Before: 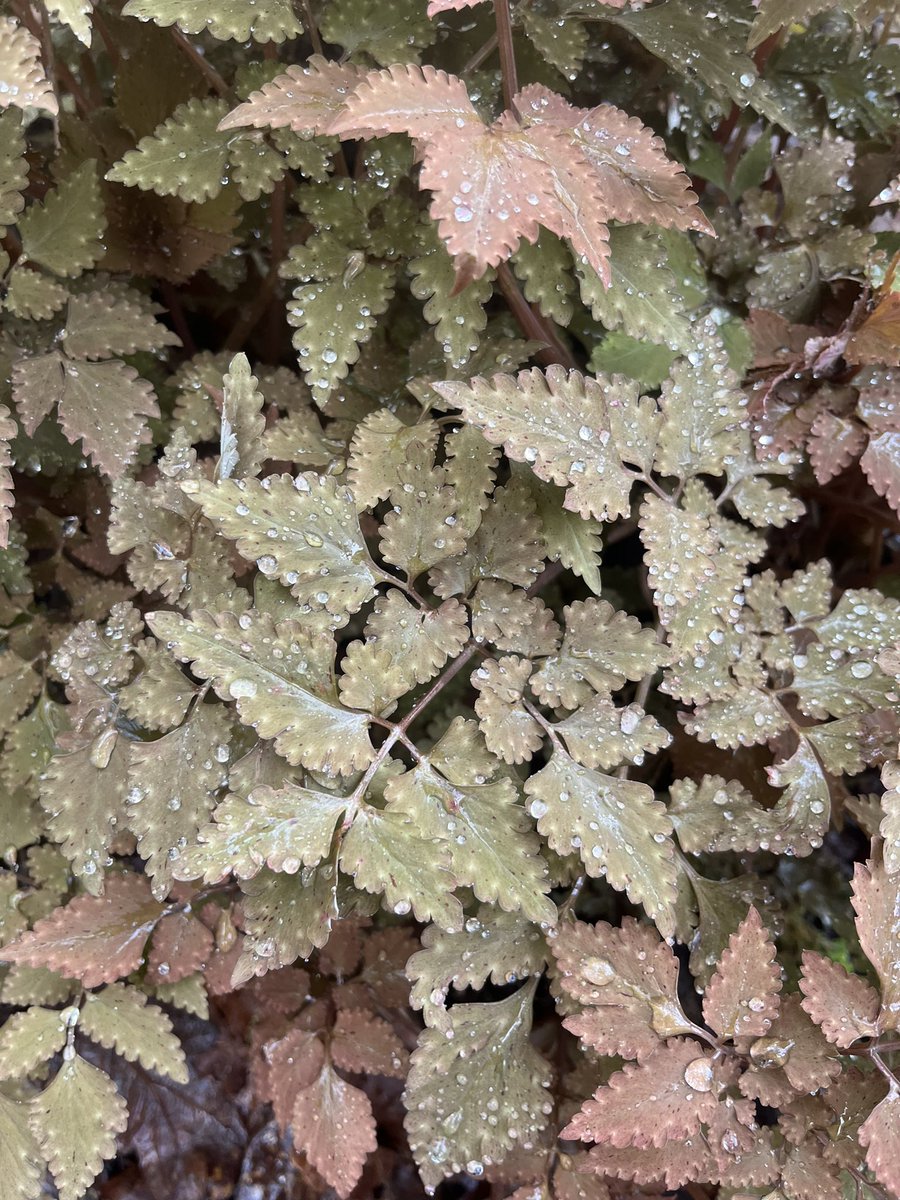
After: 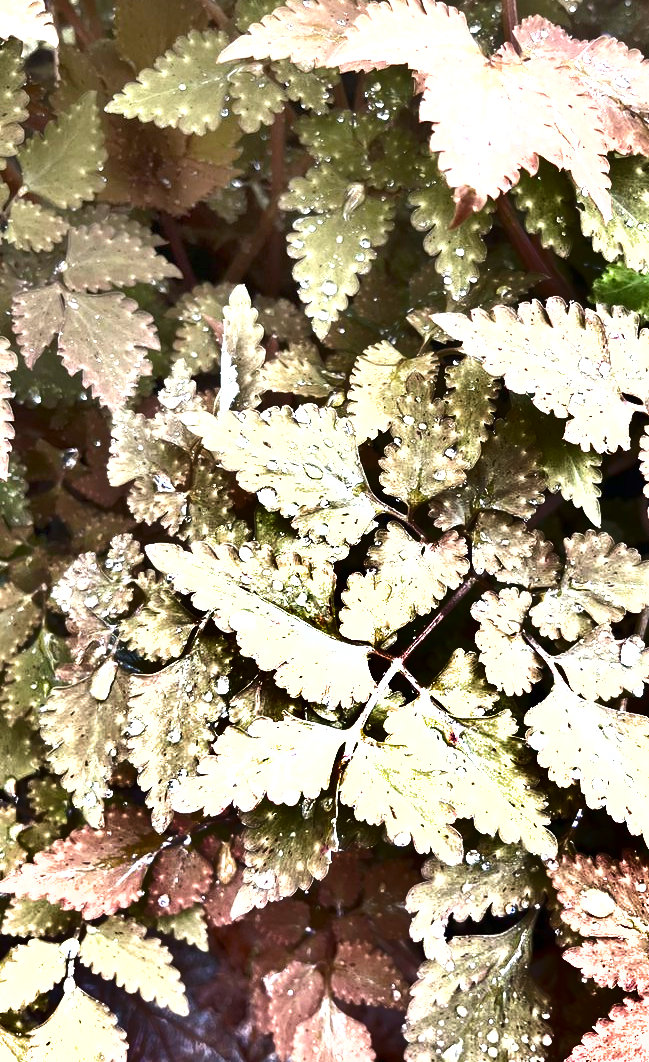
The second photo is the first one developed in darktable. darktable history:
shadows and highlights: shadows 20.91, highlights -82.9, soften with gaussian
exposure: black level correction 0, exposure 1.46 EV, compensate highlight preservation false
crop: top 5.748%, right 27.841%, bottom 5.744%
contrast brightness saturation: saturation -0.059
